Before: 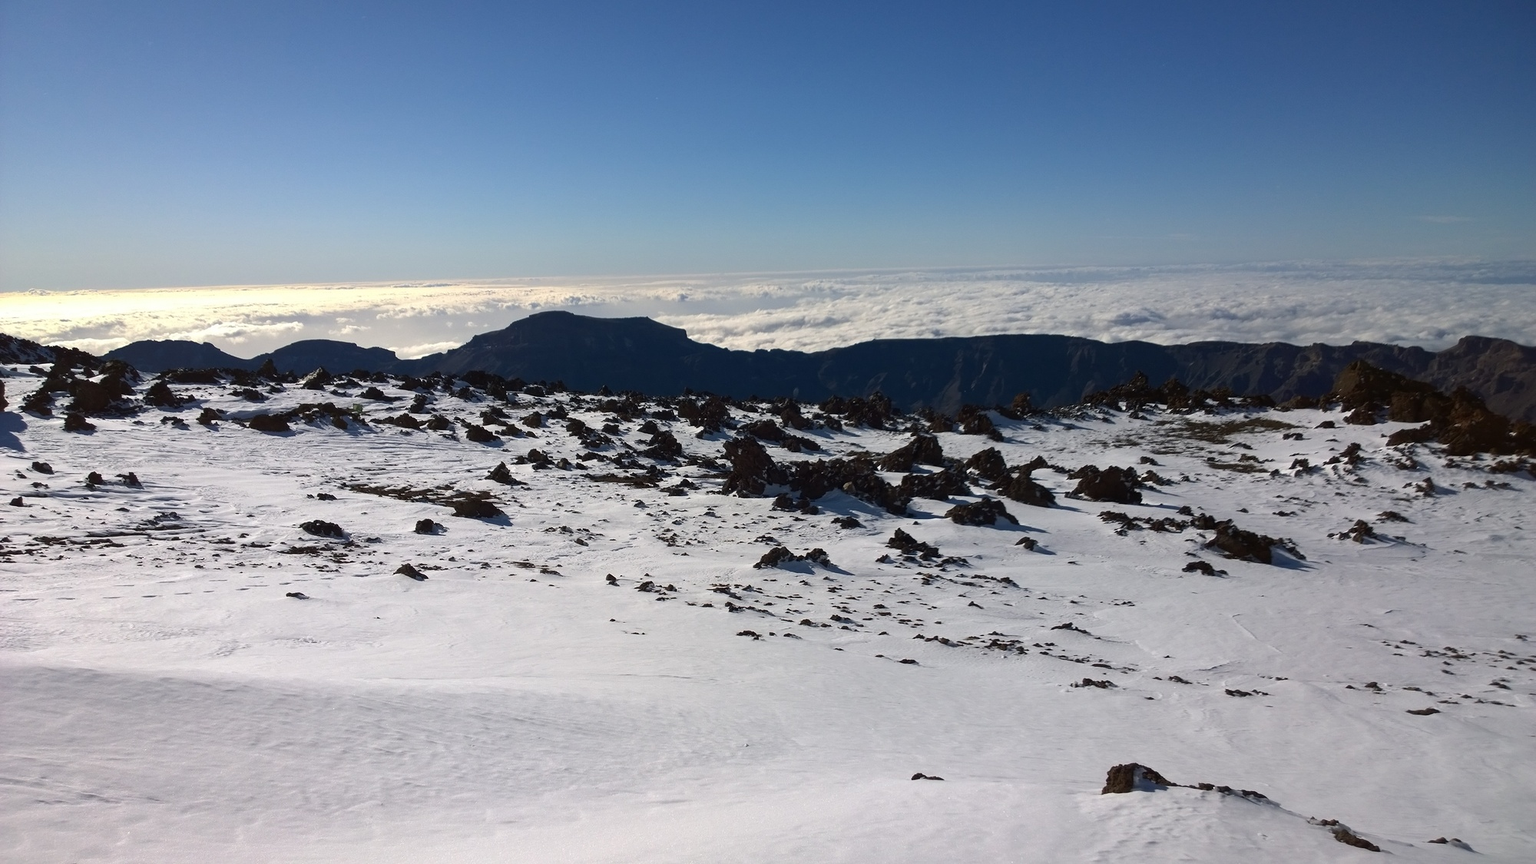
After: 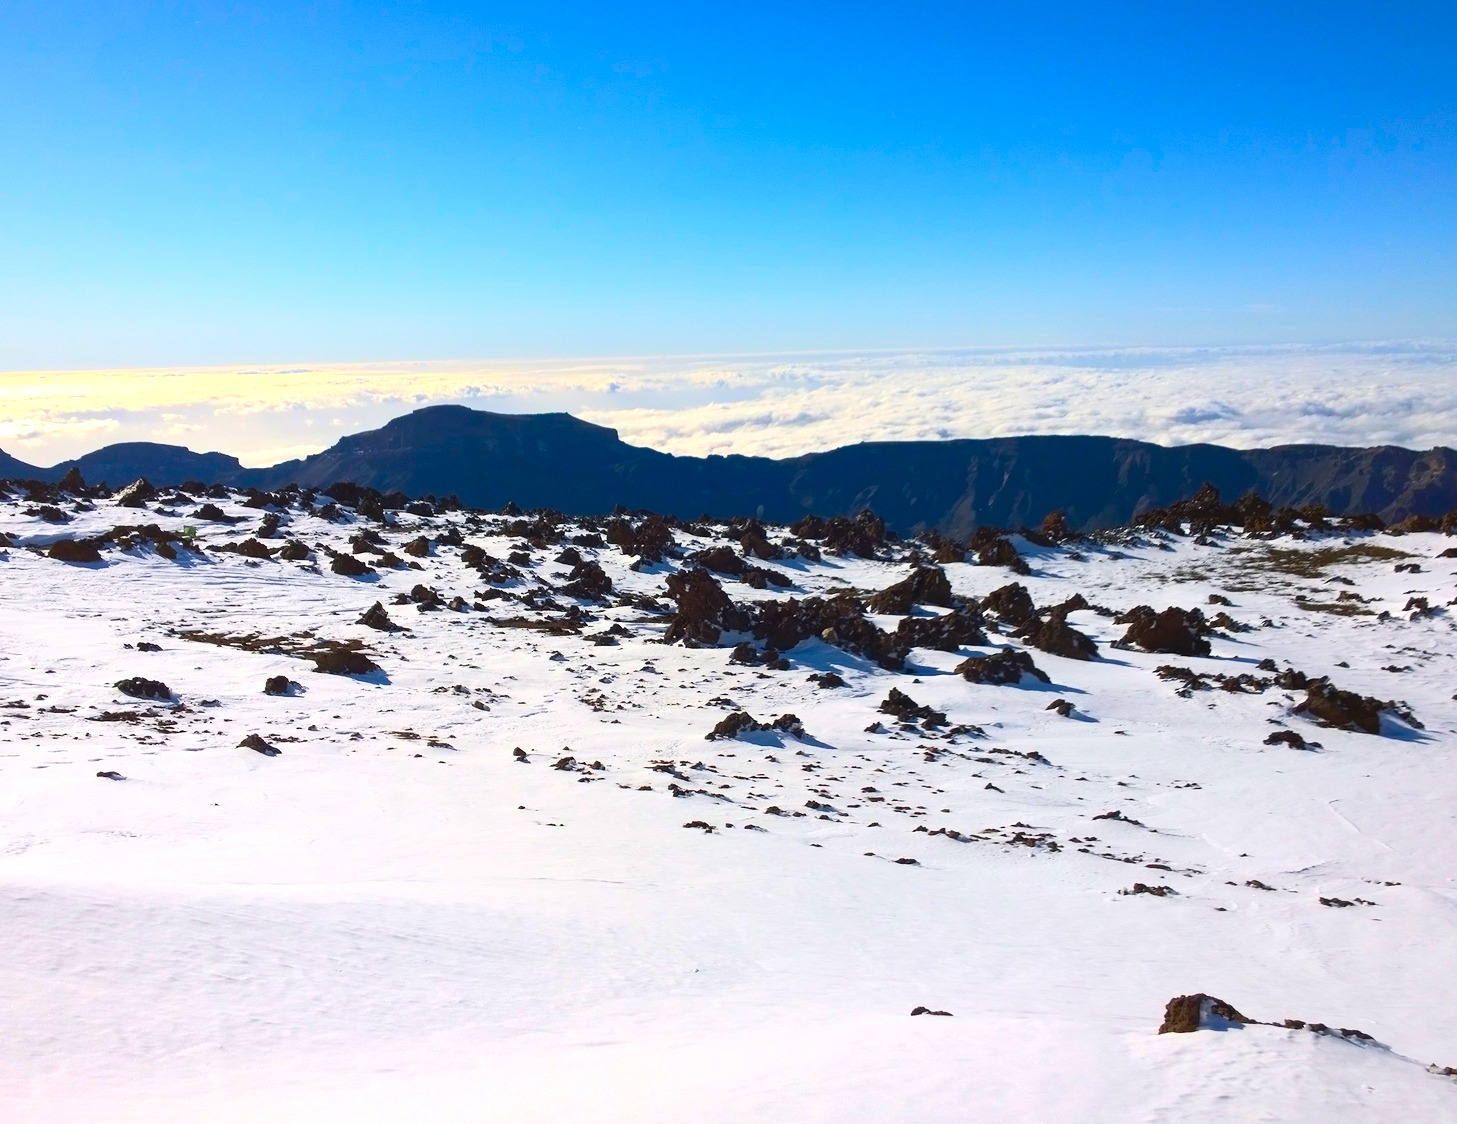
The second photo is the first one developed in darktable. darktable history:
crop: left 13.818%, top 0%, right 13.329%
exposure: exposure 0.442 EV, compensate highlight preservation false
tone equalizer: smoothing diameter 24.85%, edges refinement/feathering 5.94, preserve details guided filter
contrast brightness saturation: contrast 0.202, brightness 0.204, saturation 0.789
